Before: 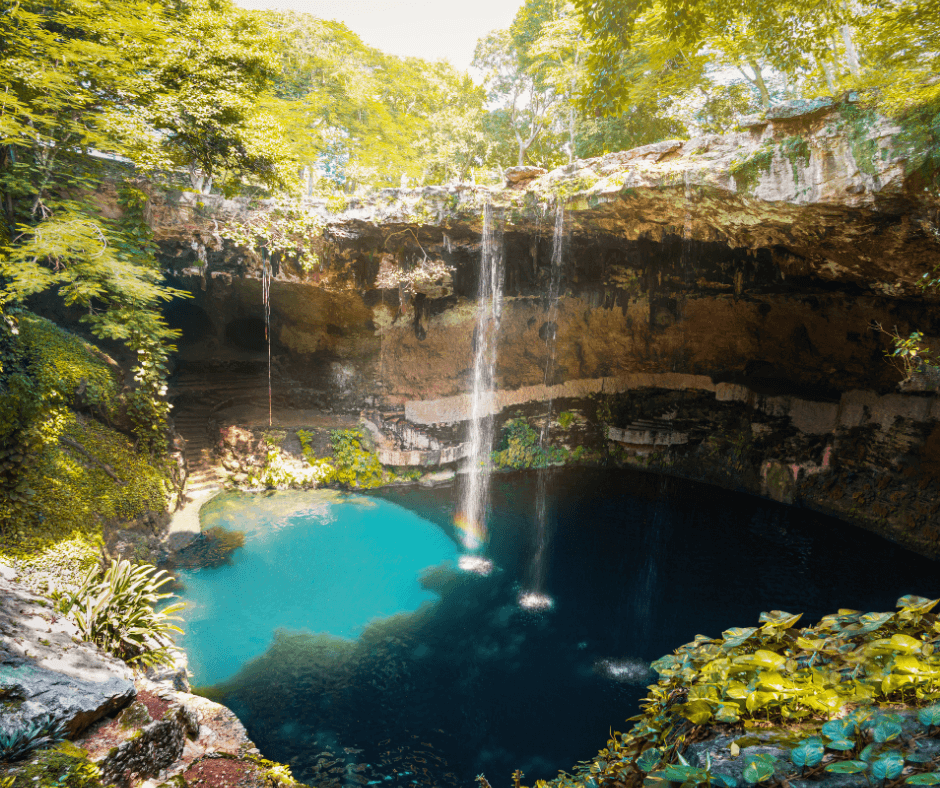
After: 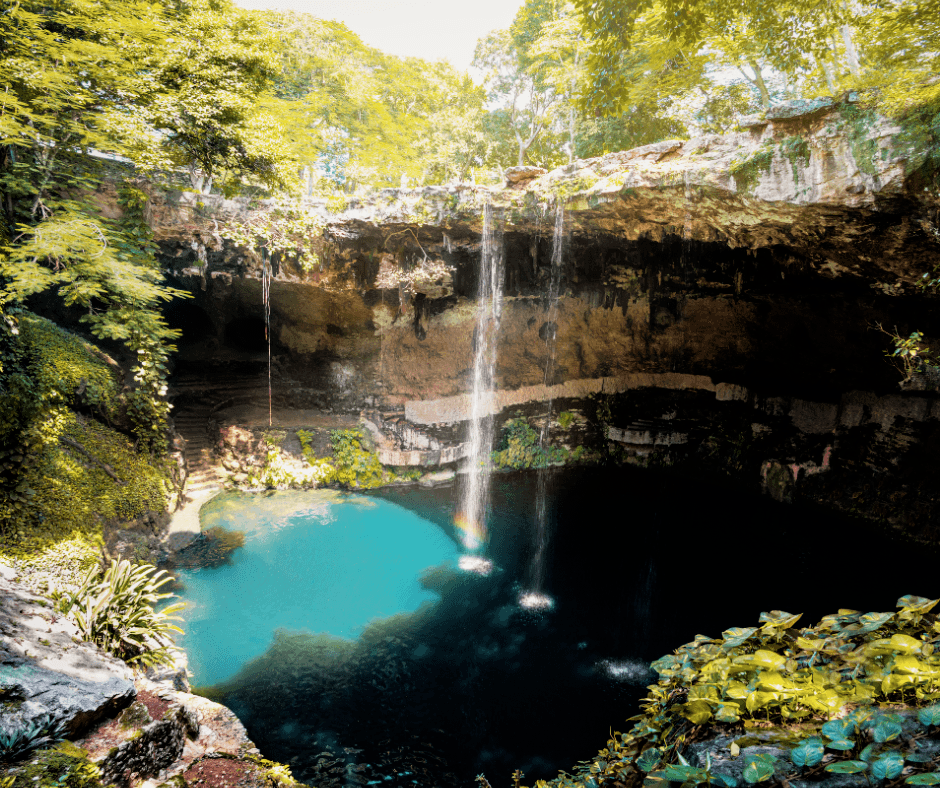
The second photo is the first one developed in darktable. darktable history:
filmic rgb: black relative exposure -4.93 EV, white relative exposure 2.84 EV, hardness 3.72
contrast brightness saturation: contrast 0.01, saturation -0.05
